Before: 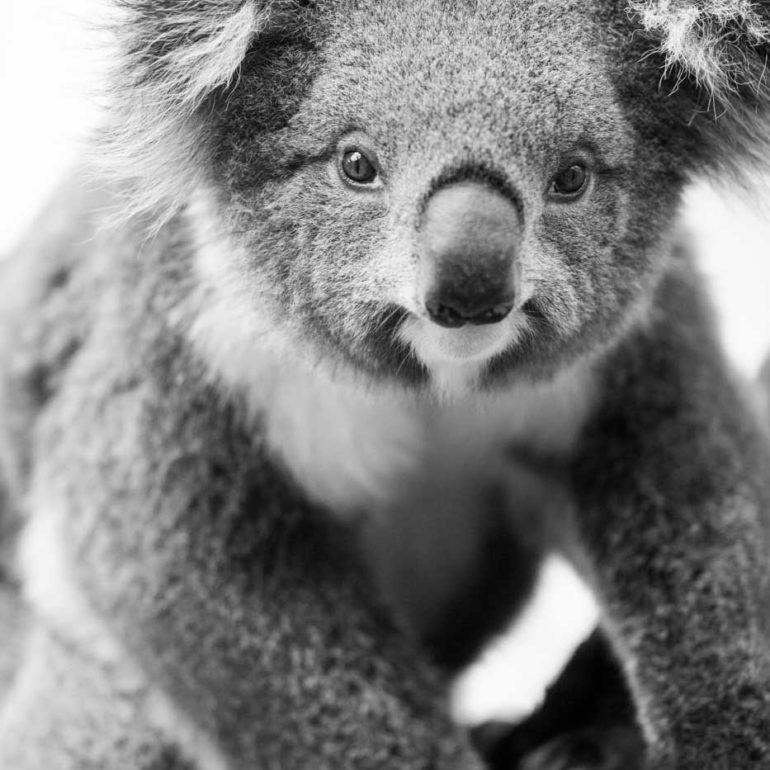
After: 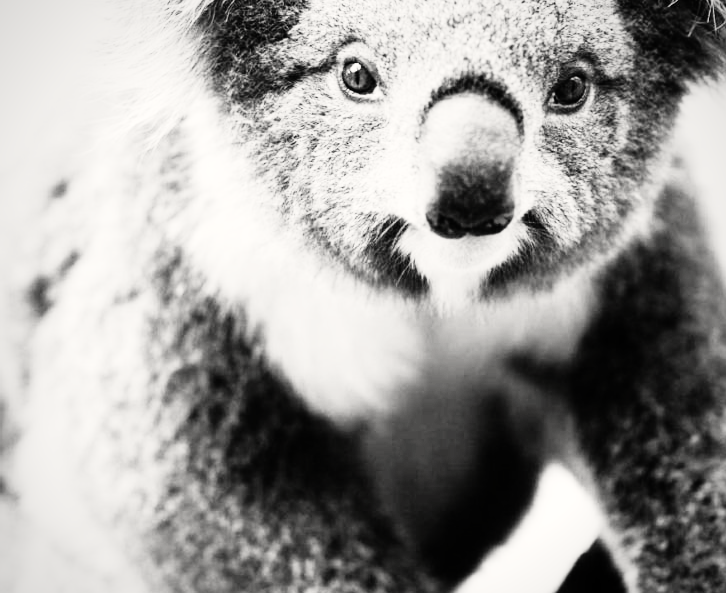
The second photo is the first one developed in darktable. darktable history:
tone curve: color space Lab, independent channels, preserve colors none
color calibration: x 0.342, y 0.356, temperature 5122 K
crop and rotate: angle 0.03°, top 11.643%, right 5.651%, bottom 11.189%
rgb curve: curves: ch0 [(0, 0) (0.21, 0.15) (0.24, 0.21) (0.5, 0.75) (0.75, 0.96) (0.89, 0.99) (1, 1)]; ch1 [(0, 0.02) (0.21, 0.13) (0.25, 0.2) (0.5, 0.67) (0.75, 0.9) (0.89, 0.97) (1, 1)]; ch2 [(0, 0.02) (0.21, 0.13) (0.25, 0.2) (0.5, 0.67) (0.75, 0.9) (0.89, 0.97) (1, 1)], compensate middle gray true
vignetting: fall-off radius 81.94%
